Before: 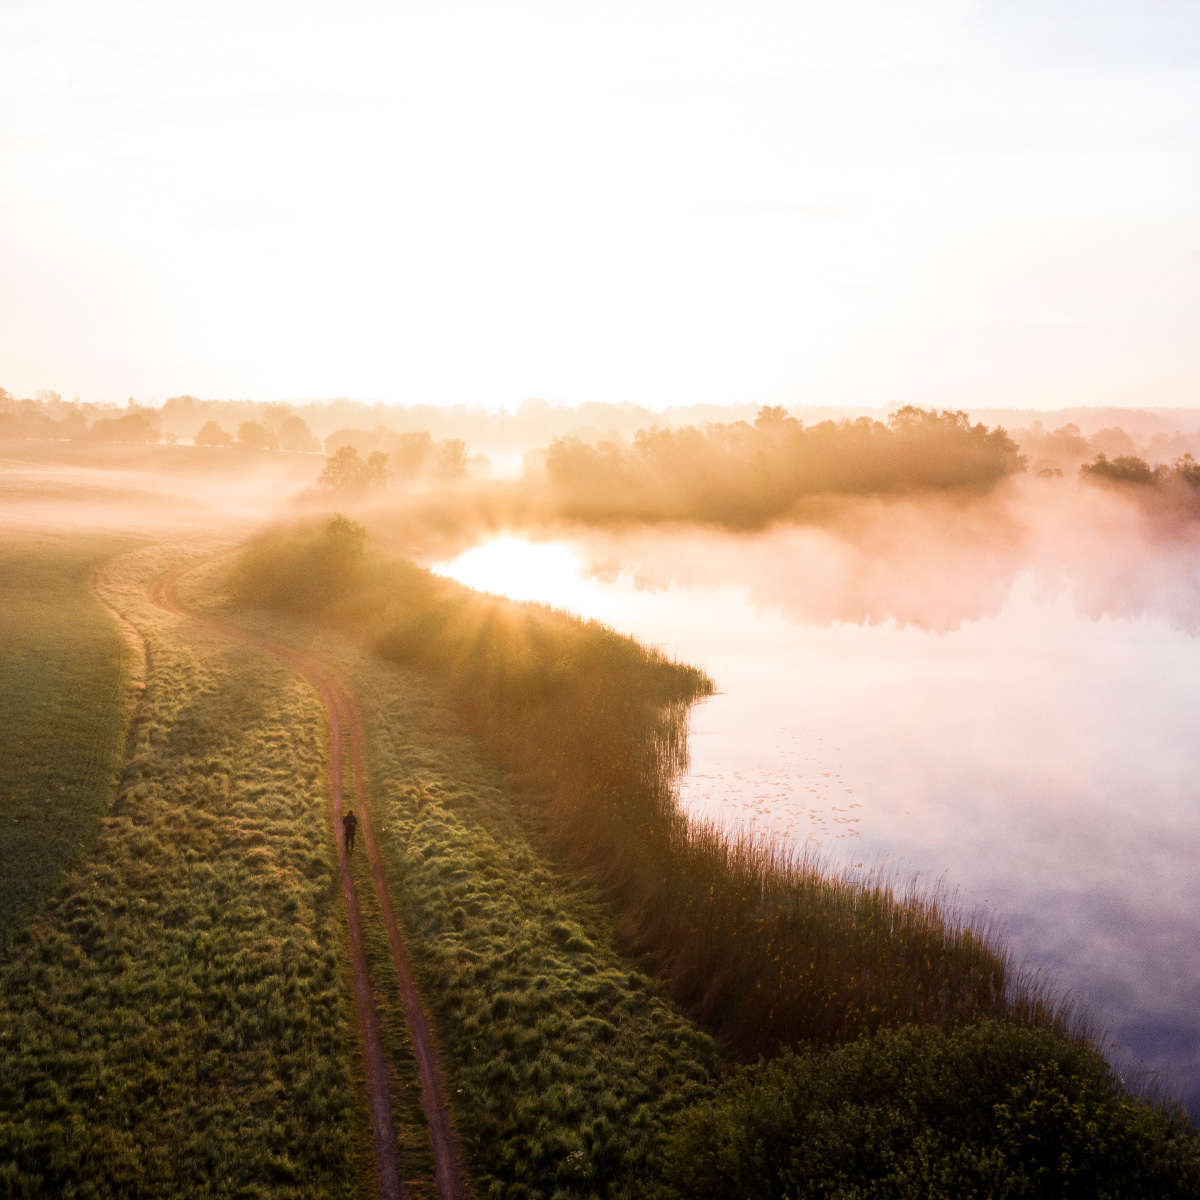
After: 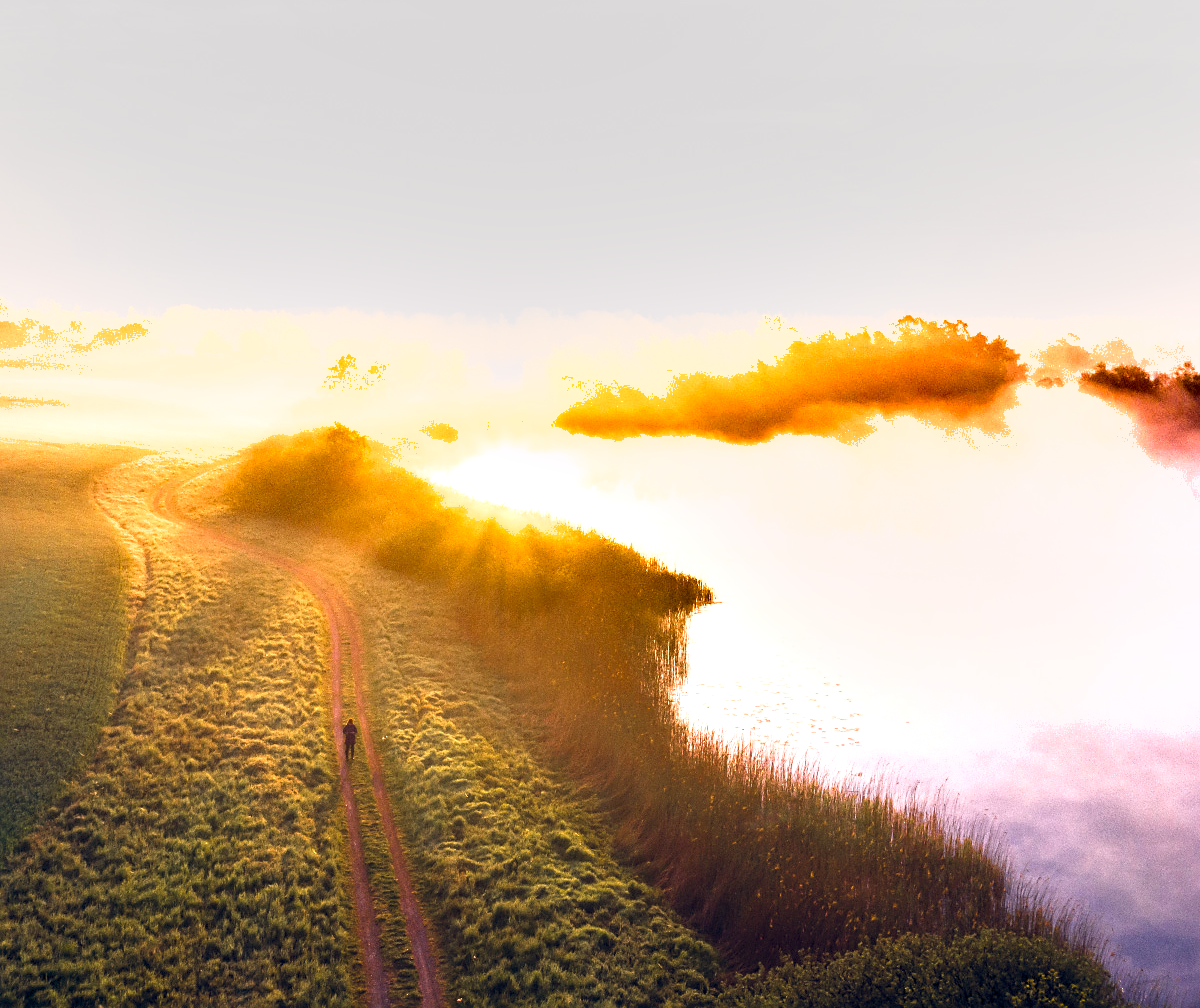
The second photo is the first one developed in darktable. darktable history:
exposure: exposure 0.943 EV, compensate highlight preservation false
shadows and highlights: shadows 22.7, highlights -48.71, soften with gaussian
crop: top 7.625%, bottom 8.027%
color balance rgb: shadows lift › hue 87.51°, highlights gain › chroma 1.35%, highlights gain › hue 55.1°, global offset › chroma 0.13%, global offset › hue 253.66°, perceptual saturation grading › global saturation 16.38%
white balance: red 1.009, blue 1.027
sharpen: radius 1.864, amount 0.398, threshold 1.271
